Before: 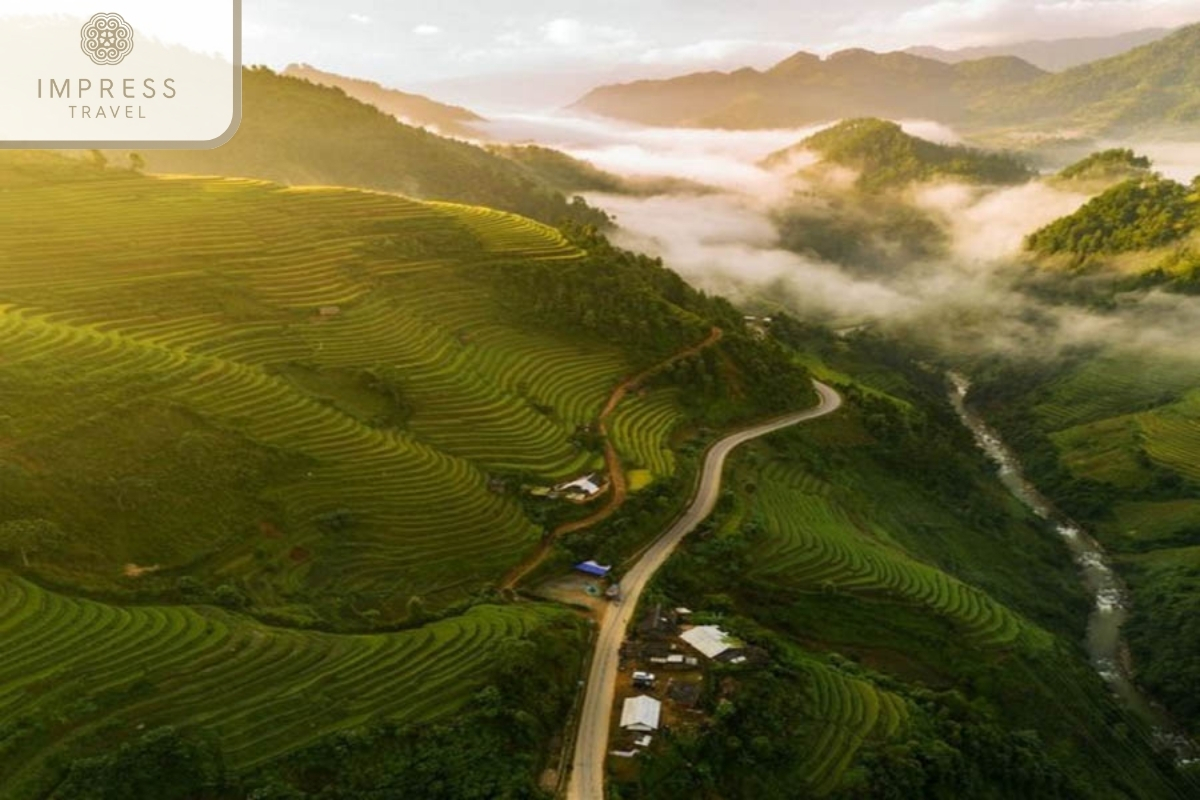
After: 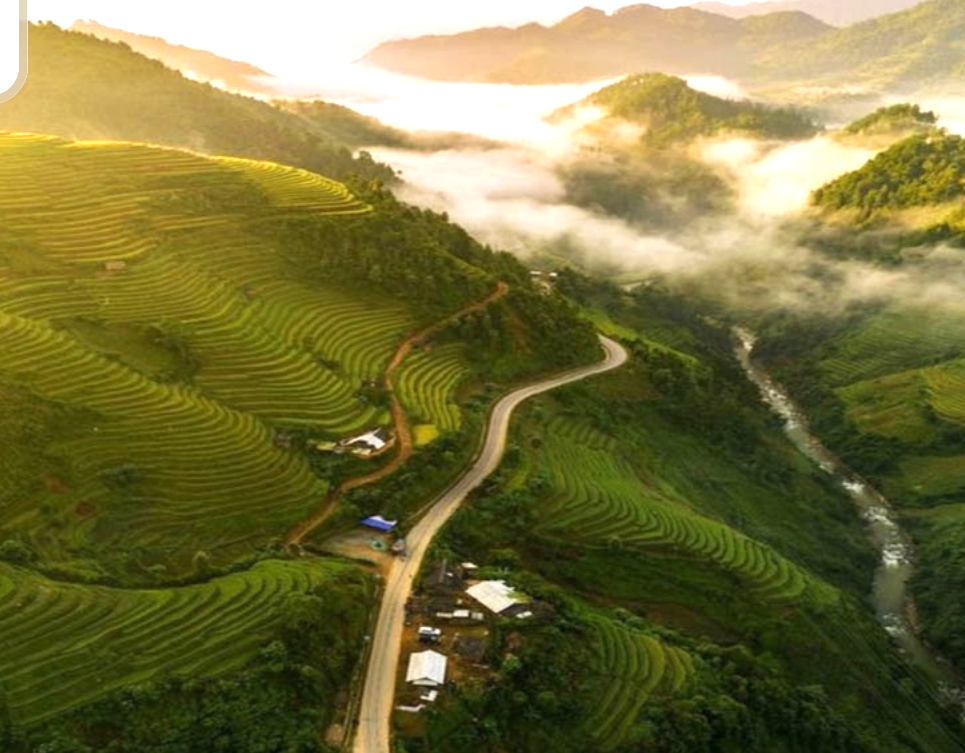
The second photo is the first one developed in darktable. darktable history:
crop and rotate: left 17.847%, top 5.821%, right 1.726%
exposure: exposure 0.657 EV, compensate exposure bias true, compensate highlight preservation false
